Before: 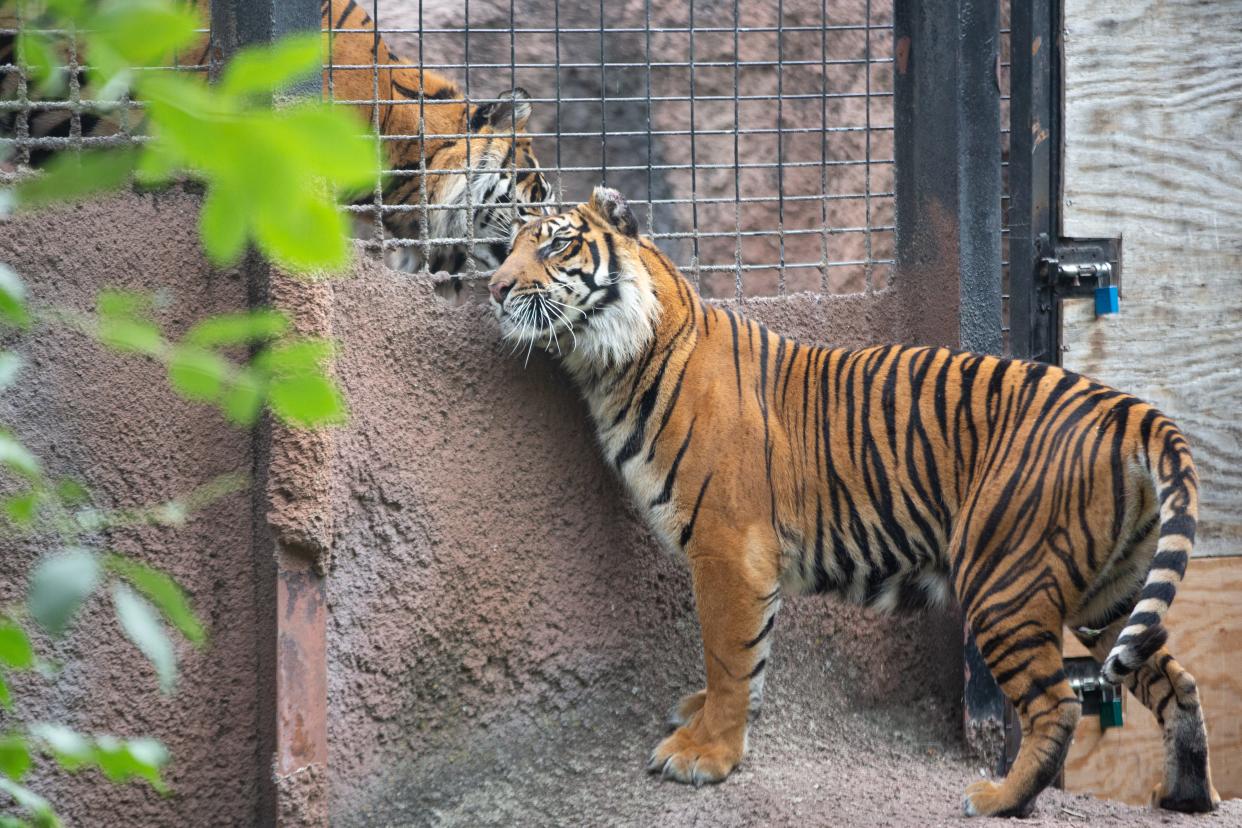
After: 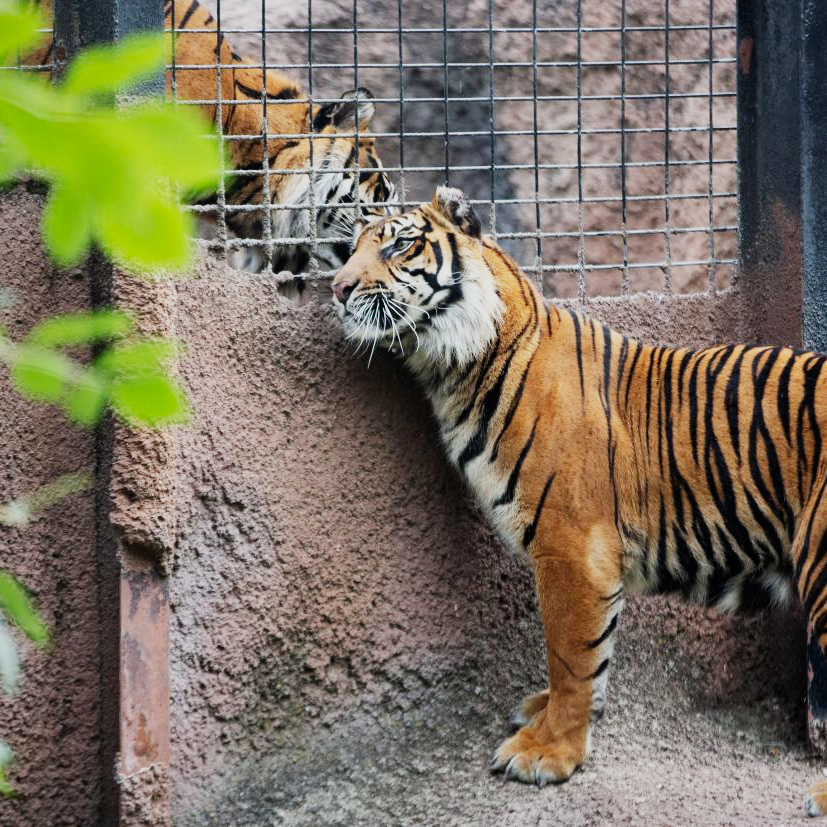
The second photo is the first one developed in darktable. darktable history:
shadows and highlights: radius 93.07, shadows -14.46, white point adjustment 0.23, highlights 31.48, compress 48.23%, highlights color adjustment 52.79%, soften with gaussian
crop and rotate: left 12.648%, right 20.685%
sigmoid: contrast 1.8, skew -0.2, preserve hue 0%, red attenuation 0.1, red rotation 0.035, green attenuation 0.1, green rotation -0.017, blue attenuation 0.15, blue rotation -0.052, base primaries Rec2020
